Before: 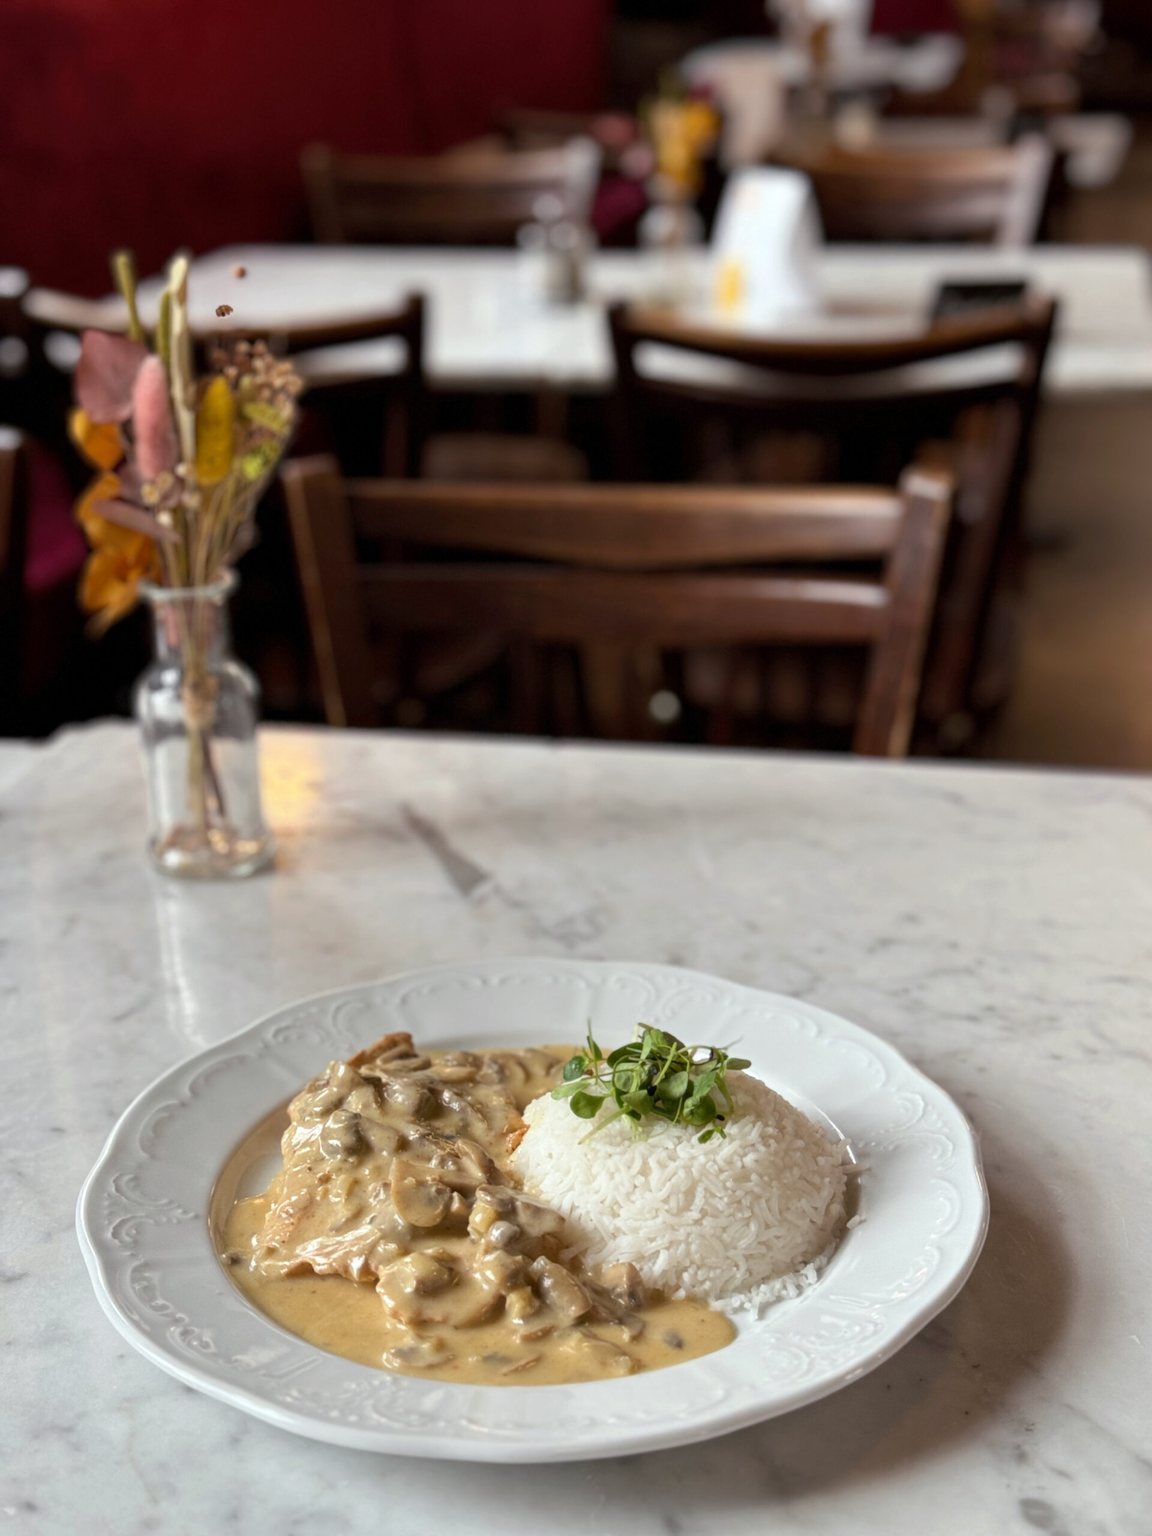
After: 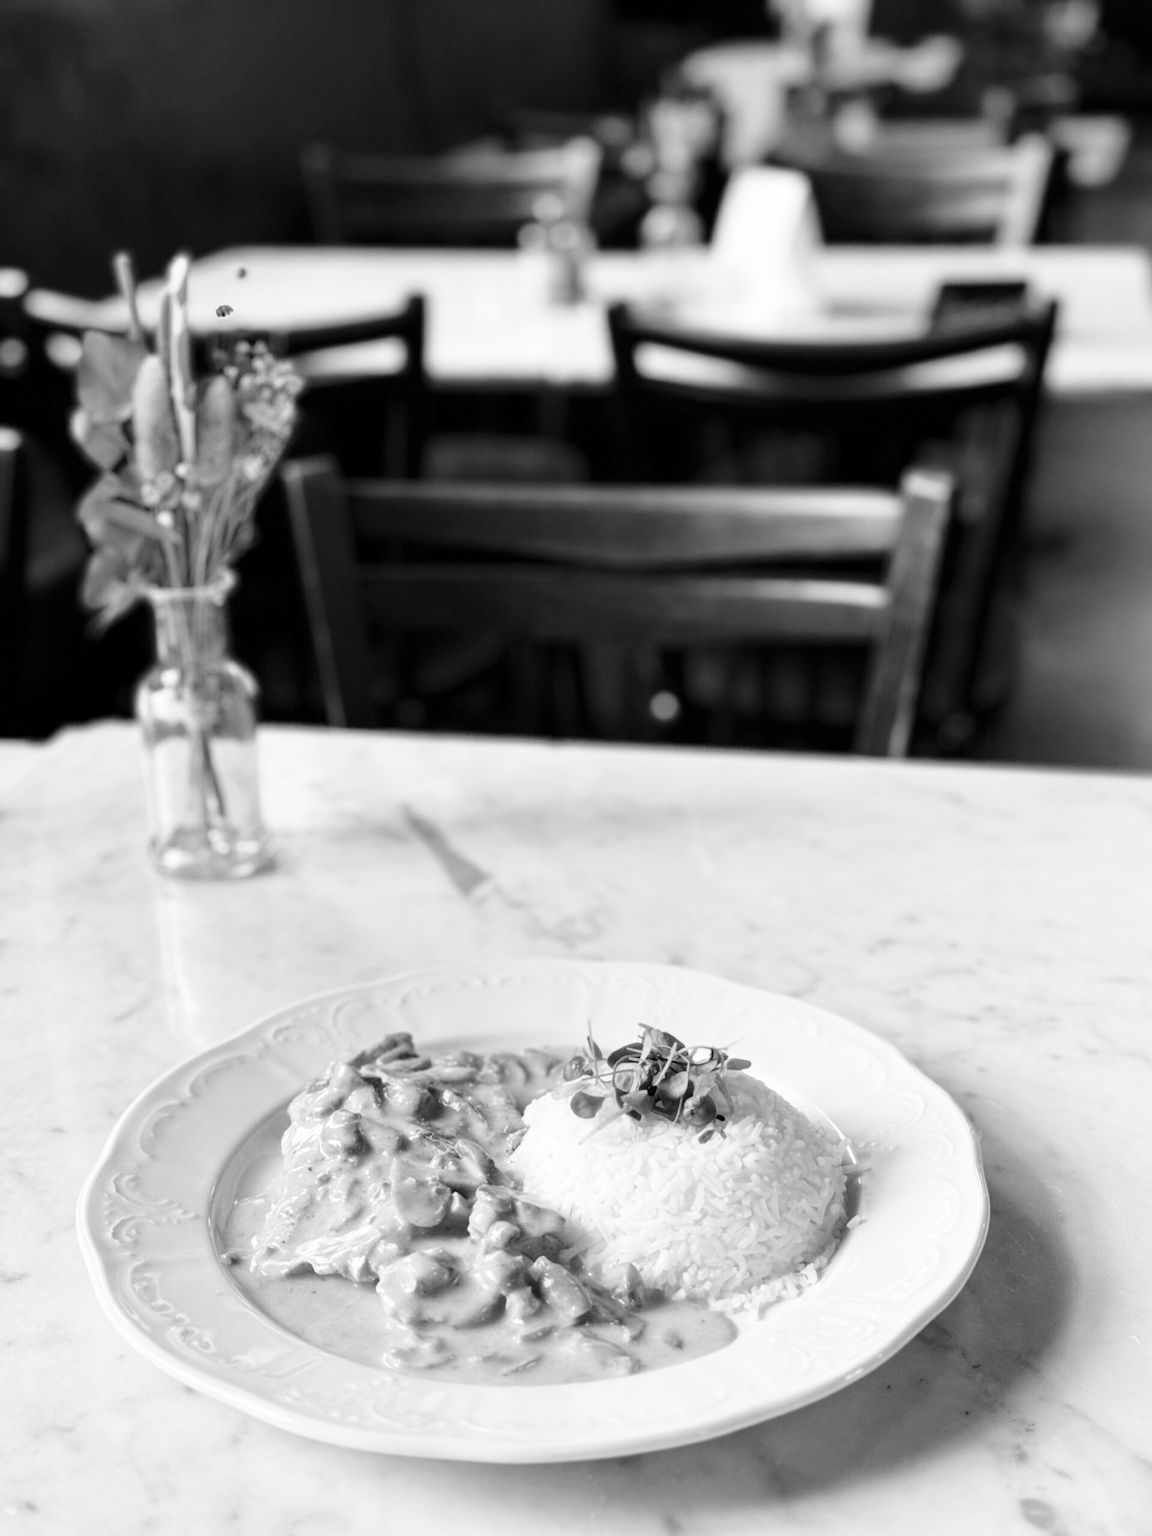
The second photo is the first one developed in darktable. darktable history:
monochrome: on, module defaults
base curve: curves: ch0 [(0, 0) (0.028, 0.03) (0.121, 0.232) (0.46, 0.748) (0.859, 0.968) (1, 1)], preserve colors none
